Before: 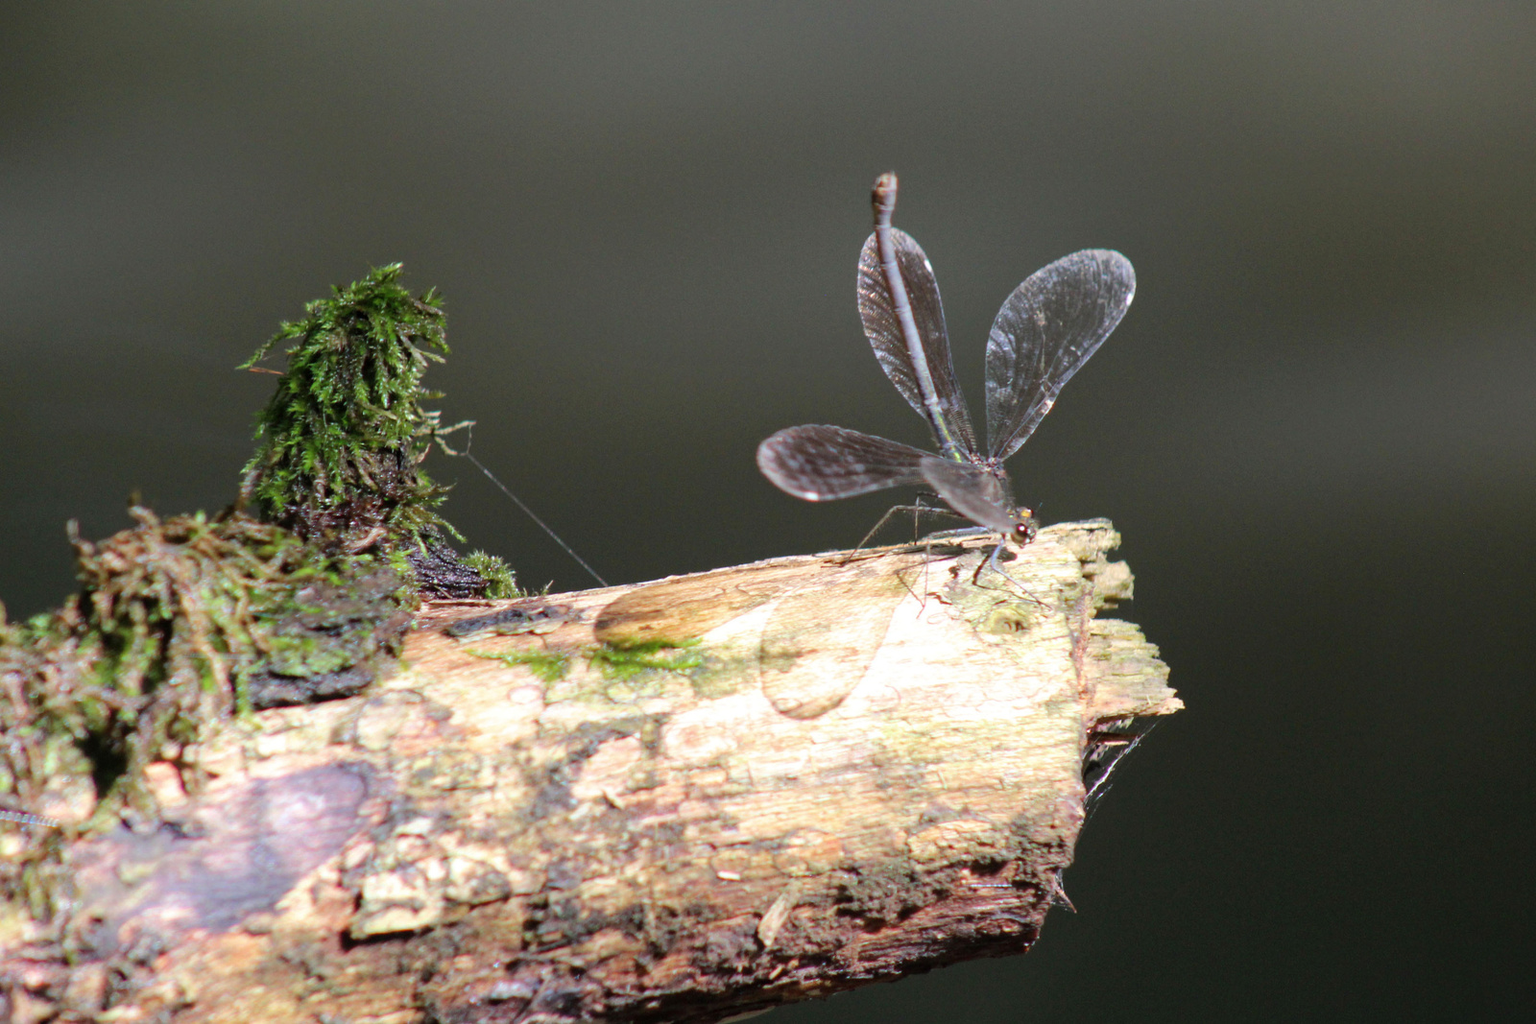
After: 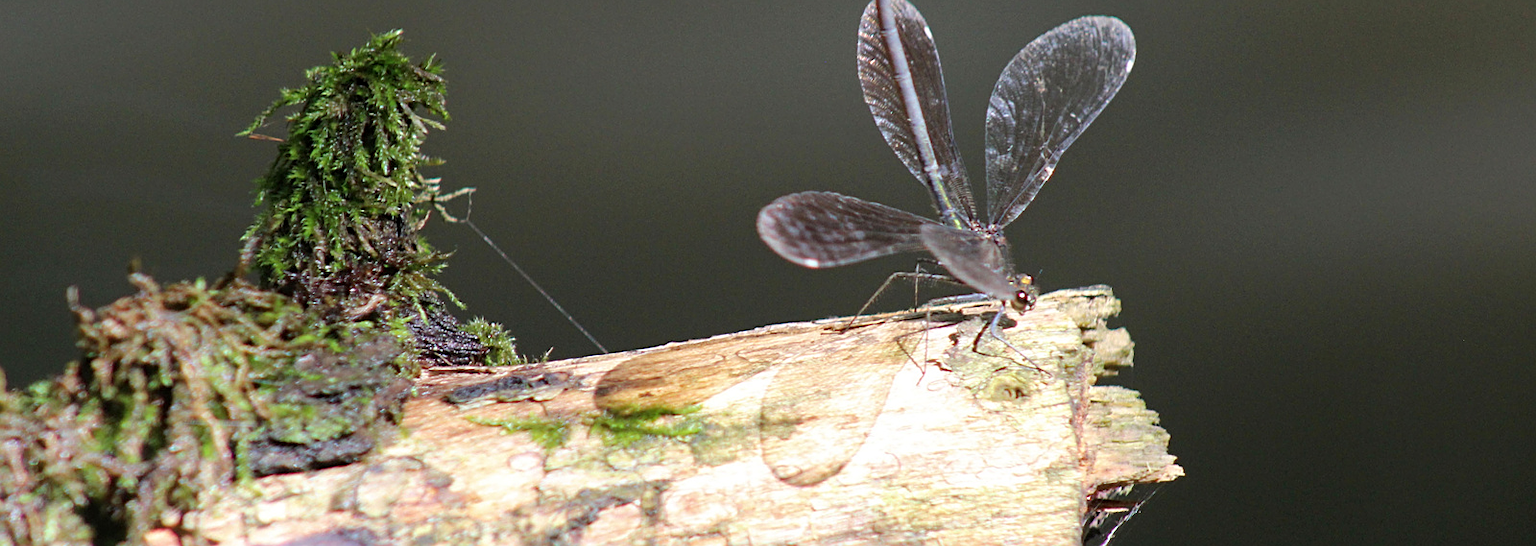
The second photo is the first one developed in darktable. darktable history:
crop and rotate: top 22.824%, bottom 23.774%
sharpen: on, module defaults
